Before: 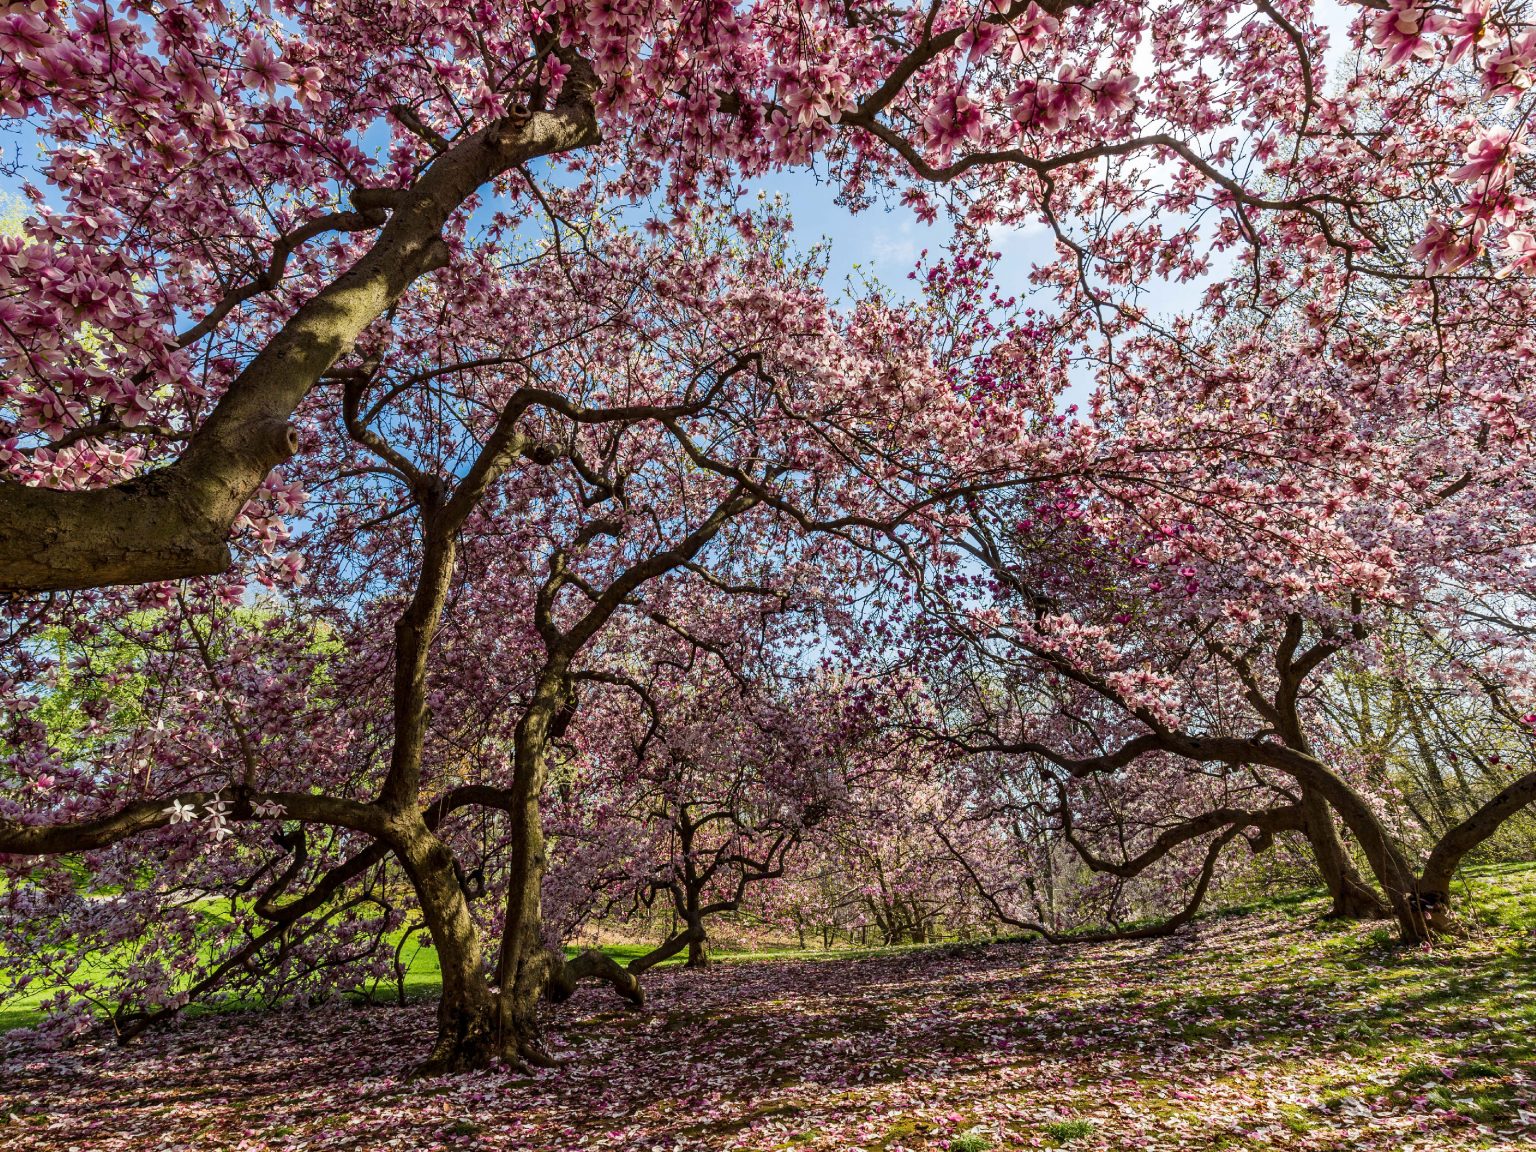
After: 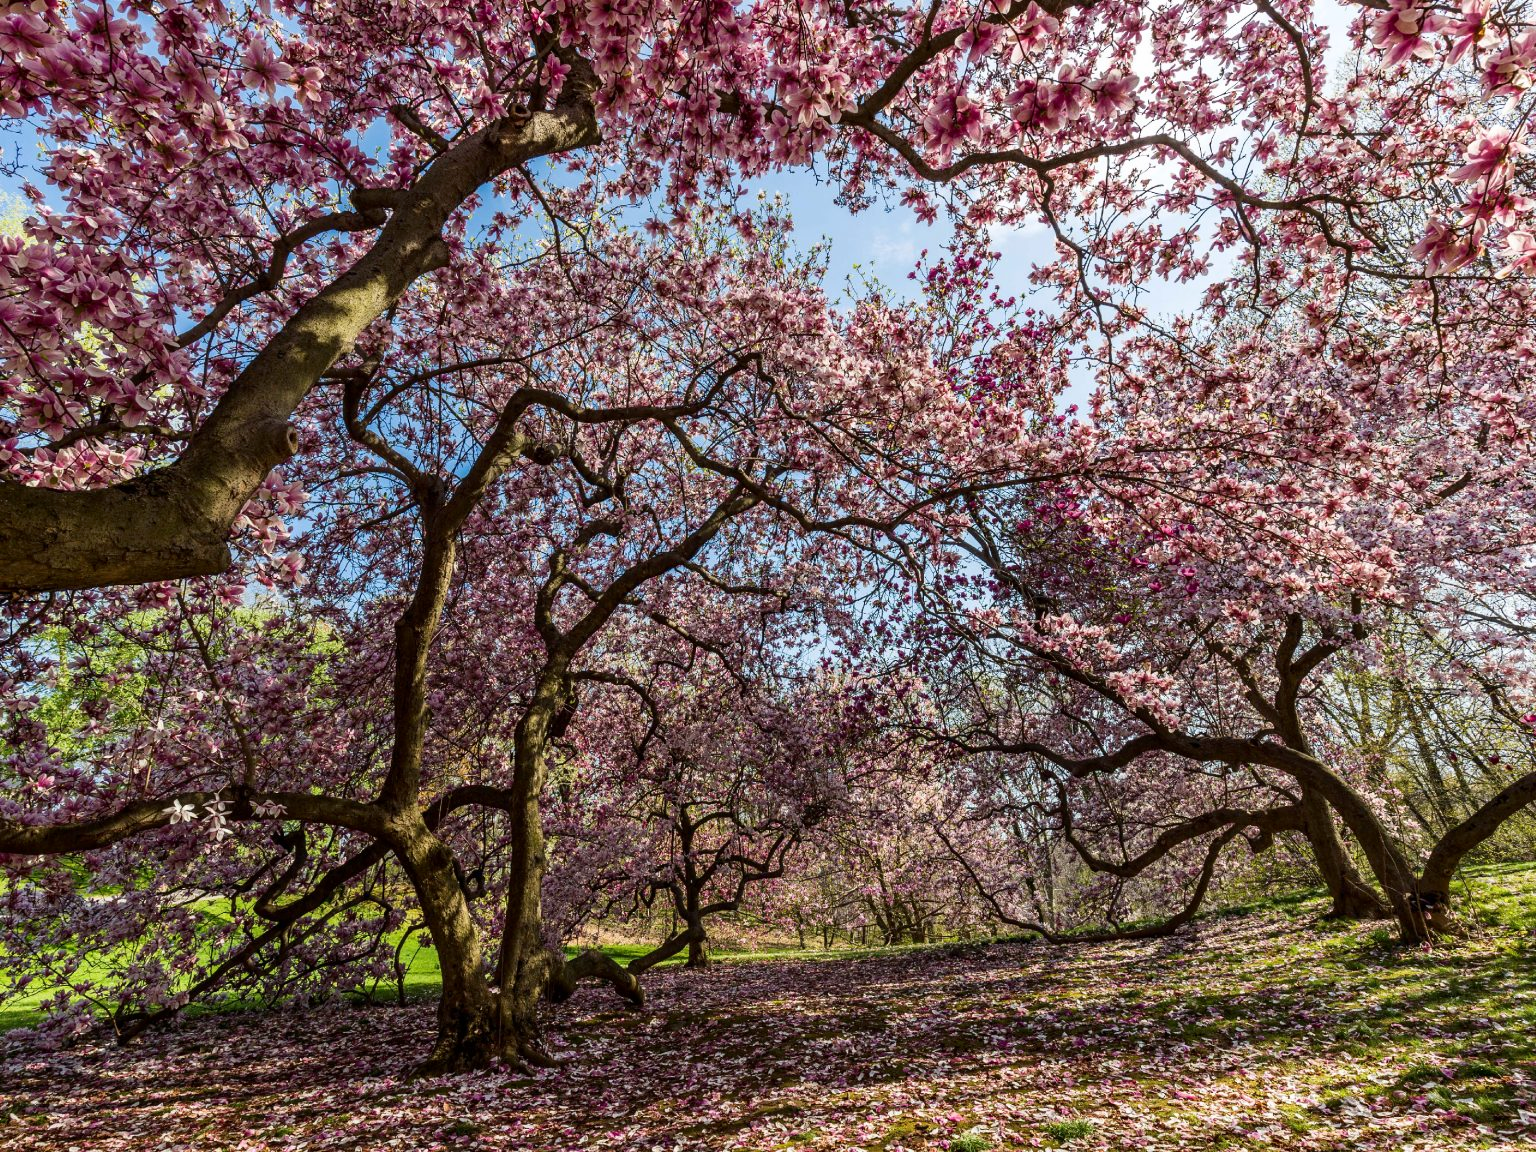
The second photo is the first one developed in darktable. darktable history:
shadows and highlights: shadows -30.4, highlights 29.77
